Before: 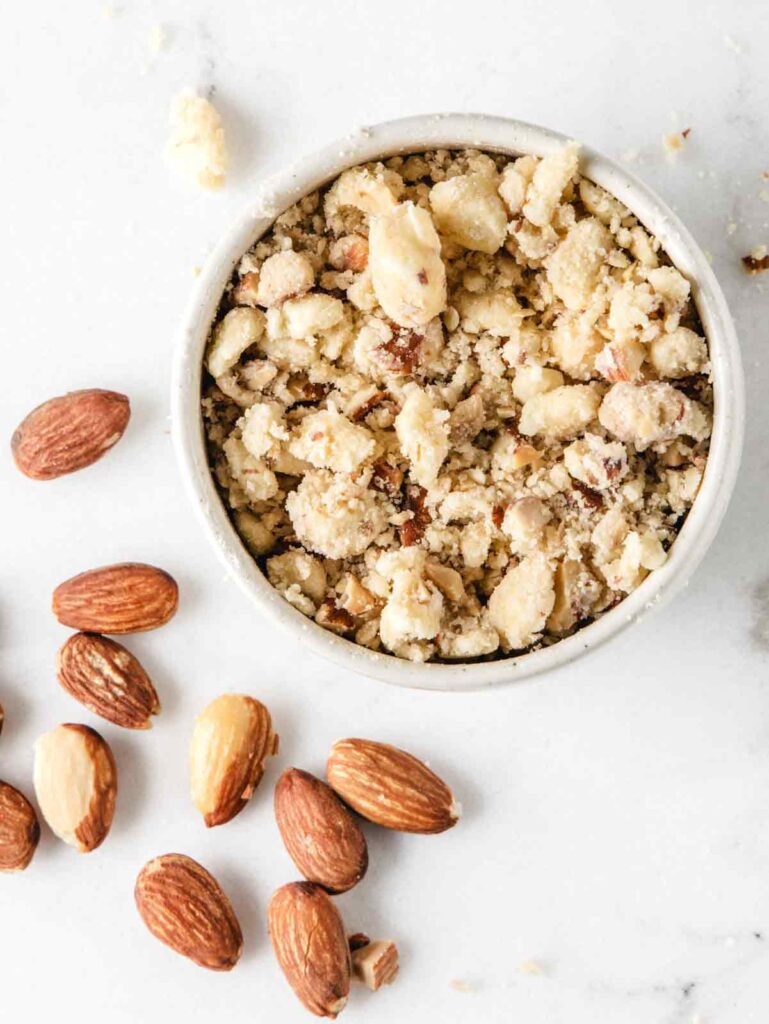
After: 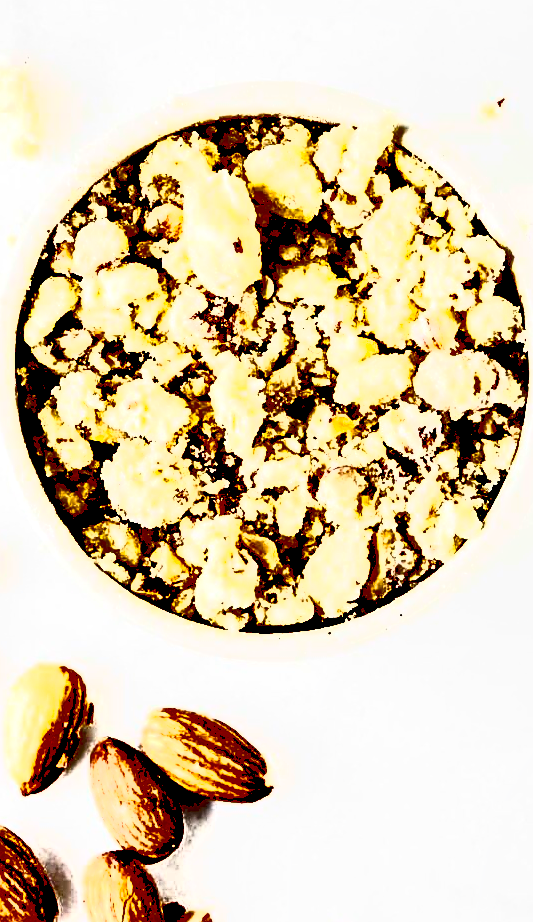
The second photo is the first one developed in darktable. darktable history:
crop and rotate: left 24.157%, top 3.113%, right 6.413%, bottom 6.793%
exposure: black level correction 0.099, exposure -0.095 EV, compensate exposure bias true, compensate highlight preservation false
sharpen: on, module defaults
tone curve: curves: ch0 [(0, 0) (0.003, 0.001) (0.011, 0.003) (0.025, 0.003) (0.044, 0.003) (0.069, 0.003) (0.1, 0.006) (0.136, 0.007) (0.177, 0.009) (0.224, 0.007) (0.277, 0.026) (0.335, 0.126) (0.399, 0.254) (0.468, 0.493) (0.543, 0.892) (0.623, 0.984) (0.709, 0.979) (0.801, 0.979) (0.898, 0.982) (1, 1)], color space Lab, independent channels, preserve colors none
local contrast: highlights 104%, shadows 102%, detail 120%, midtone range 0.2
shadows and highlights: shadows 61.92, white point adjustment 0.397, highlights -34.21, compress 84.27%
haze removal: strength 0.419, compatibility mode true
